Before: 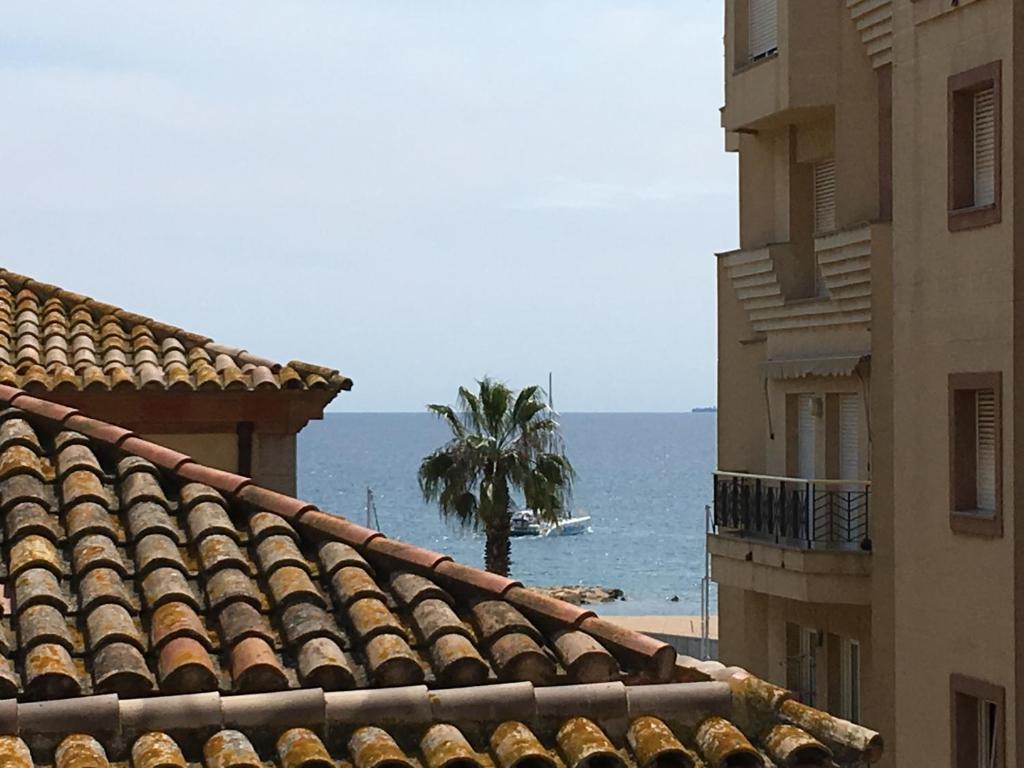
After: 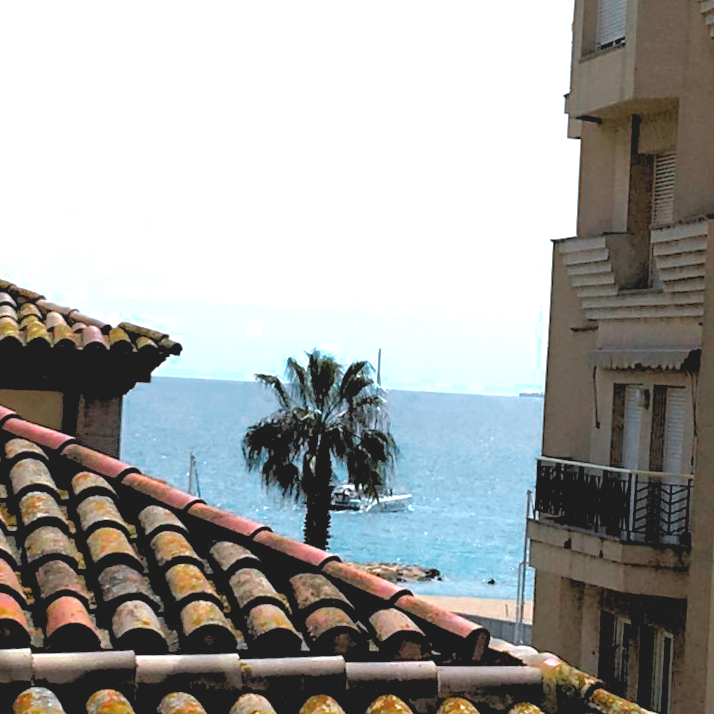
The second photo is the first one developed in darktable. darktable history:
crop and rotate: angle -3.27°, left 14.277%, top 0.028%, right 10.766%, bottom 0.028%
color zones: curves: ch0 [(0, 0.533) (0.126, 0.533) (0.234, 0.533) (0.368, 0.357) (0.5, 0.5) (0.625, 0.5) (0.74, 0.637) (0.875, 0.5)]; ch1 [(0.004, 0.708) (0.129, 0.662) (0.25, 0.5) (0.375, 0.331) (0.496, 0.396) (0.625, 0.649) (0.739, 0.26) (0.875, 0.5) (1, 0.478)]; ch2 [(0, 0.409) (0.132, 0.403) (0.236, 0.558) (0.379, 0.448) (0.5, 0.5) (0.625, 0.5) (0.691, 0.39) (0.875, 0.5)]
contrast brightness saturation: contrast -0.1, brightness 0.05, saturation 0.08
shadows and highlights: on, module defaults
exposure: black level correction 0.003, exposure 0.383 EV, compensate highlight preservation false
levels: levels [0, 0.48, 0.961]
rgb levels: levels [[0.034, 0.472, 0.904], [0, 0.5, 1], [0, 0.5, 1]]
color calibration: x 0.37, y 0.382, temperature 4313.32 K
